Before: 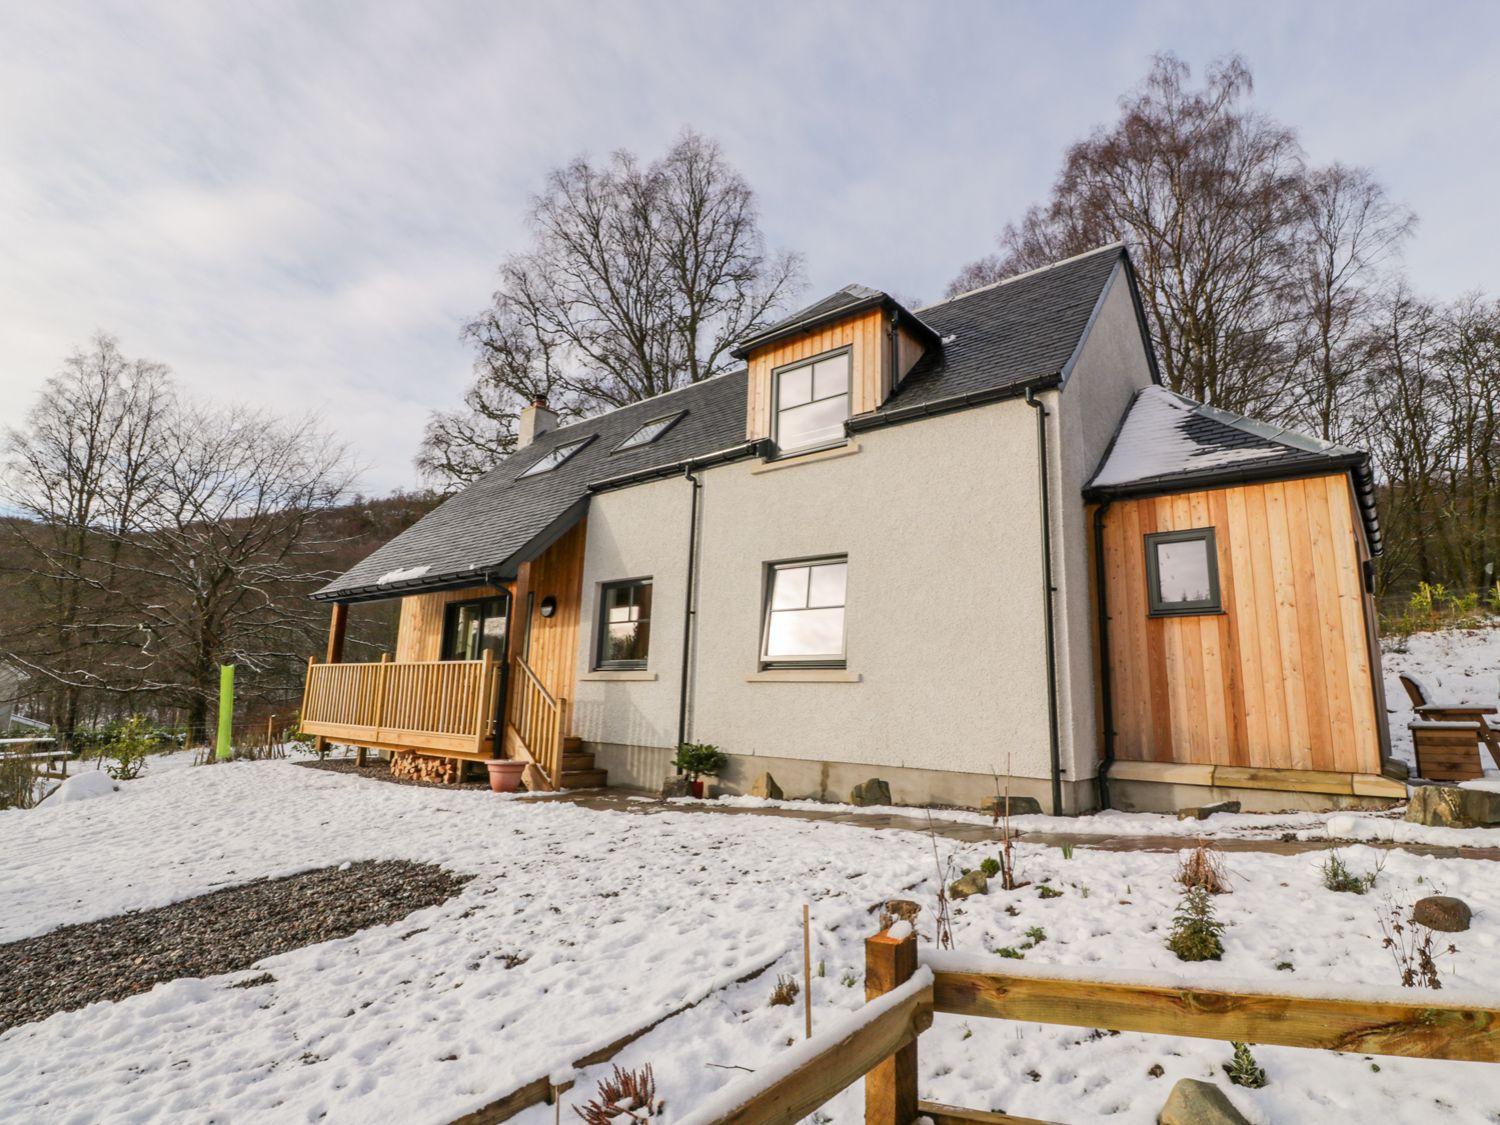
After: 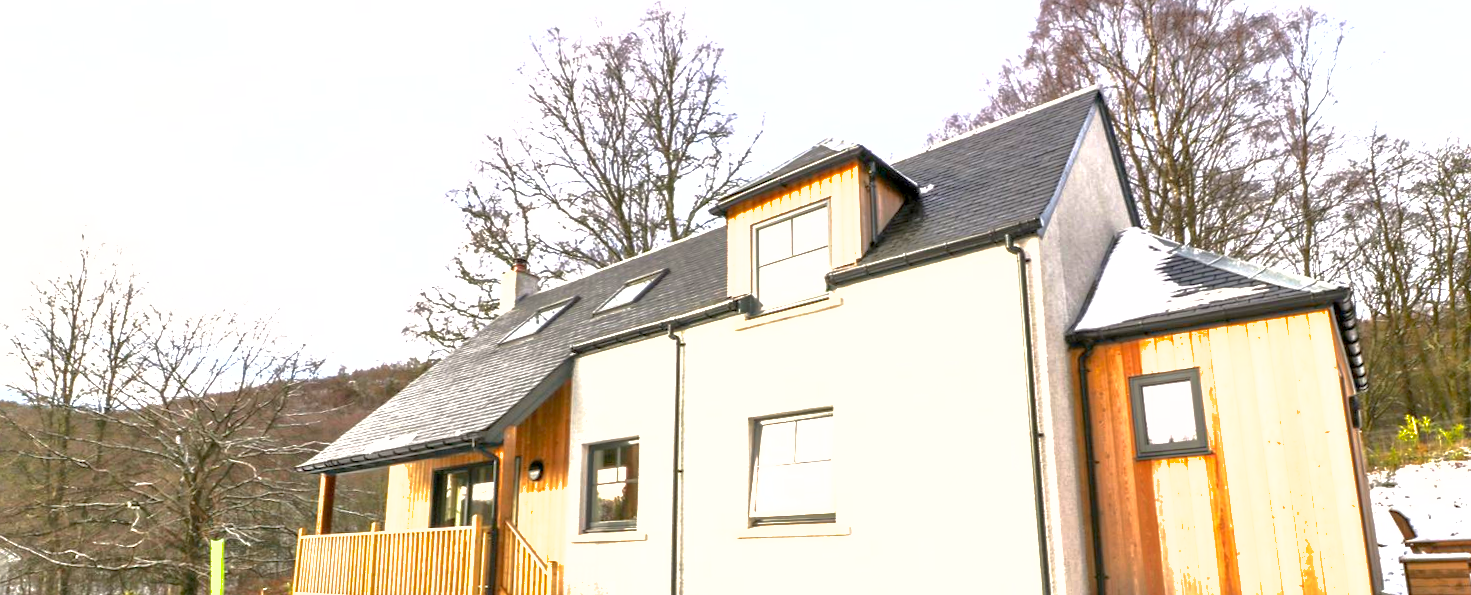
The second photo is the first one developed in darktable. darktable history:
exposure: black level correction 0.001, exposure 1.719 EV, compensate exposure bias true, compensate highlight preservation false
rotate and perspective: rotation -2°, crop left 0.022, crop right 0.978, crop top 0.049, crop bottom 0.951
crop and rotate: top 10.605%, bottom 33.274%
shadows and highlights: on, module defaults
